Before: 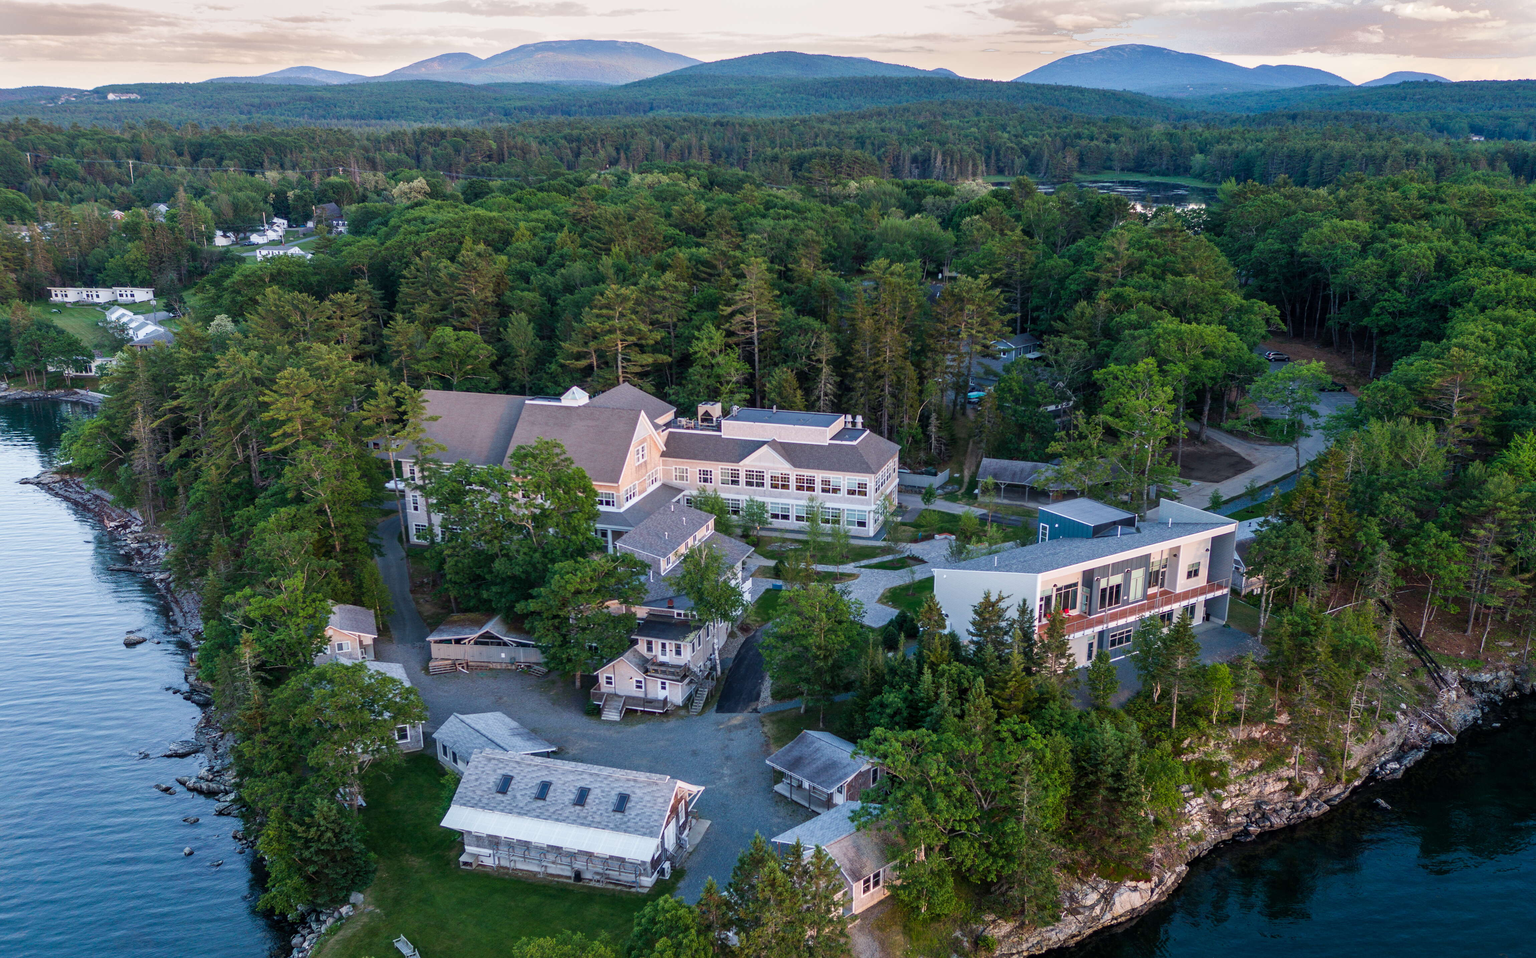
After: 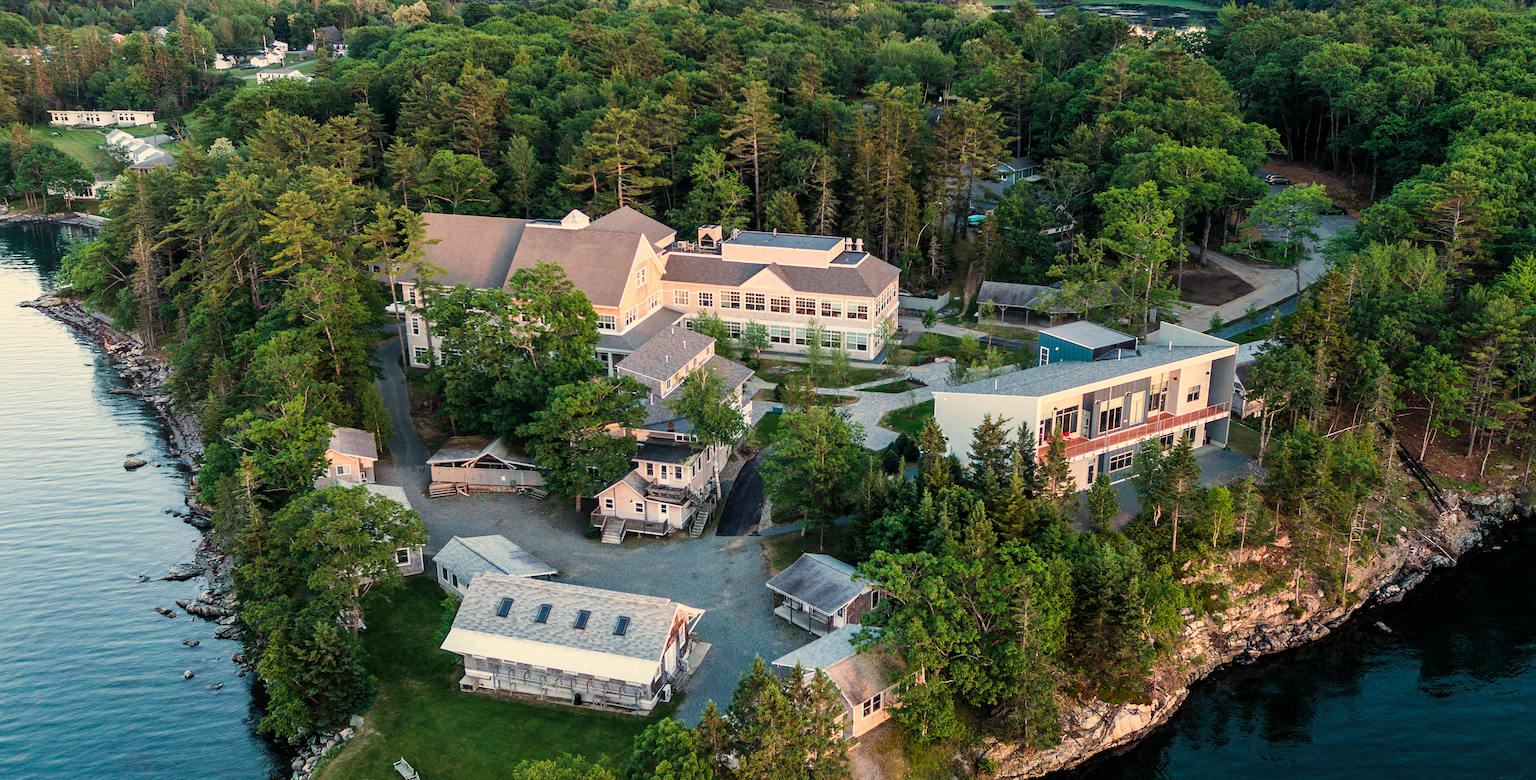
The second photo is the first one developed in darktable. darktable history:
crop and rotate: top 18.507%
tone curve: curves: ch0 [(0, 0) (0.004, 0.001) (0.133, 0.112) (0.325, 0.362) (0.832, 0.893) (1, 1)], color space Lab, linked channels, preserve colors none
sharpen: amount 0.2
white balance: red 1.123, blue 0.83
